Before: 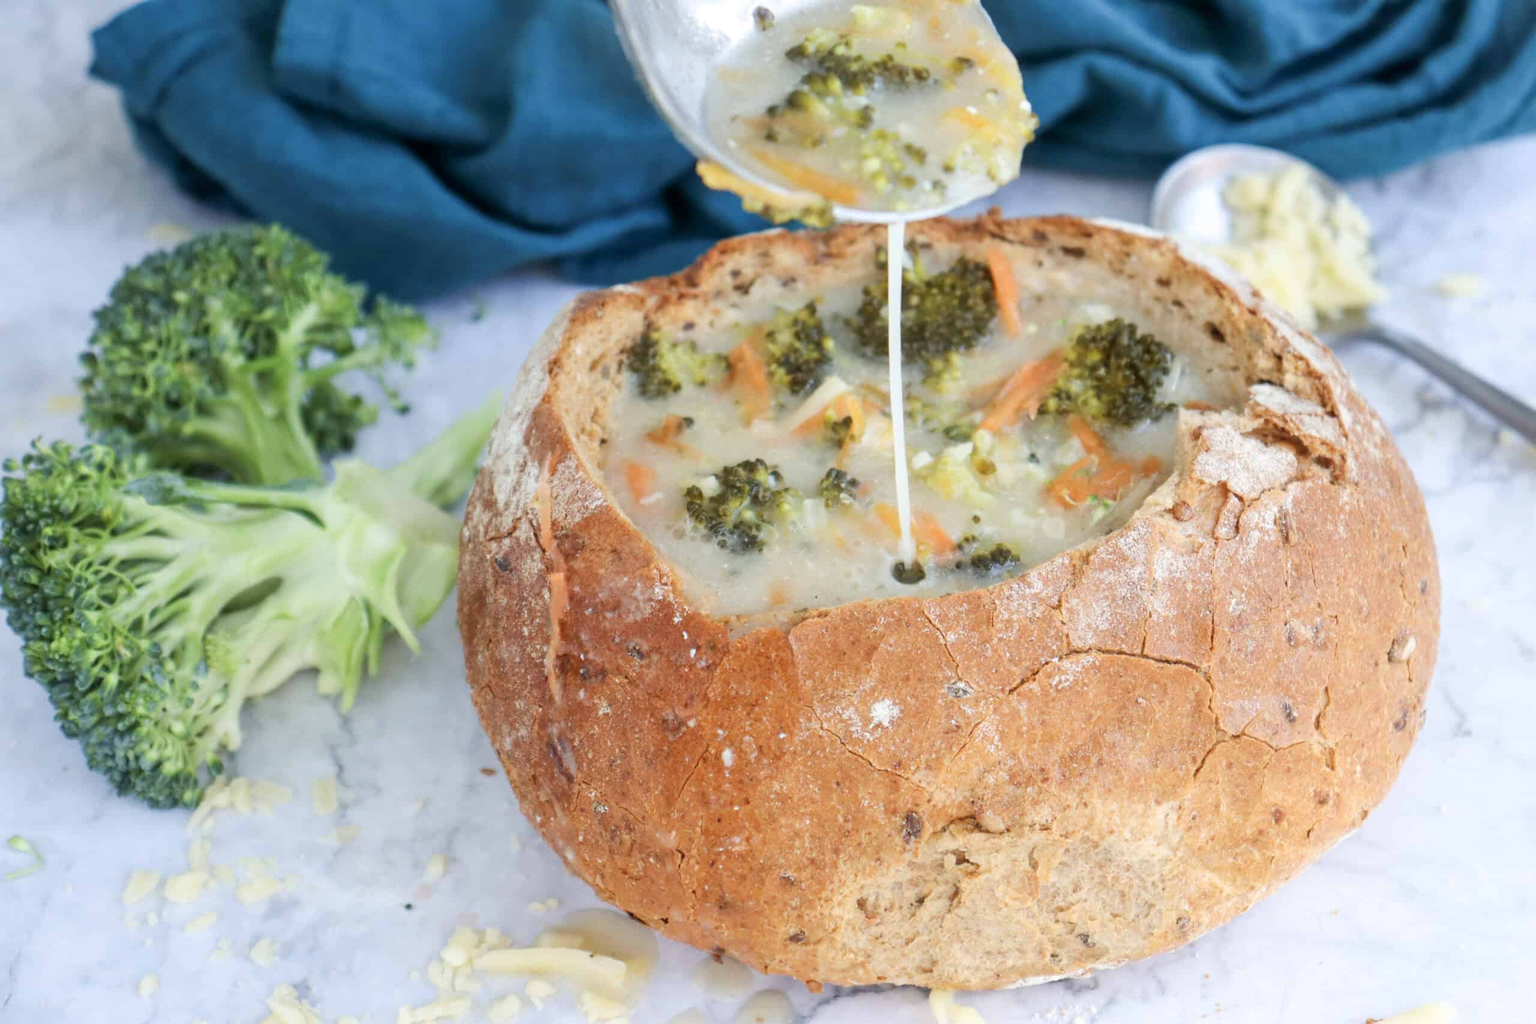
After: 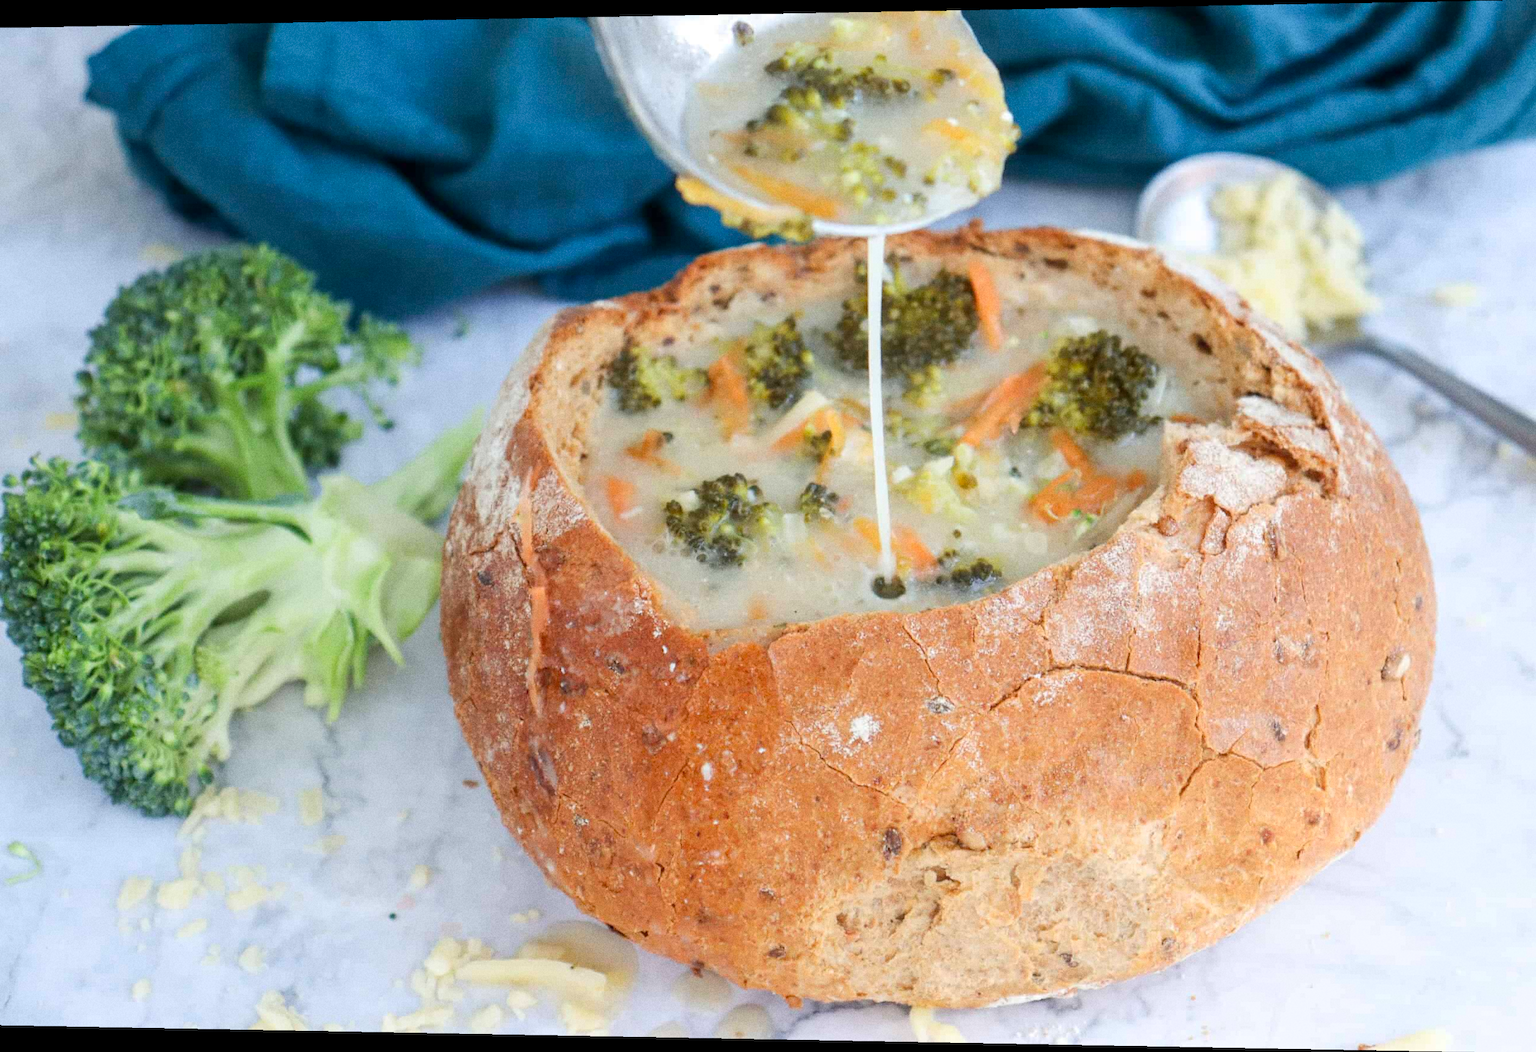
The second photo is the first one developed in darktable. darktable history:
rotate and perspective: lens shift (horizontal) -0.055, automatic cropping off
grain: on, module defaults
